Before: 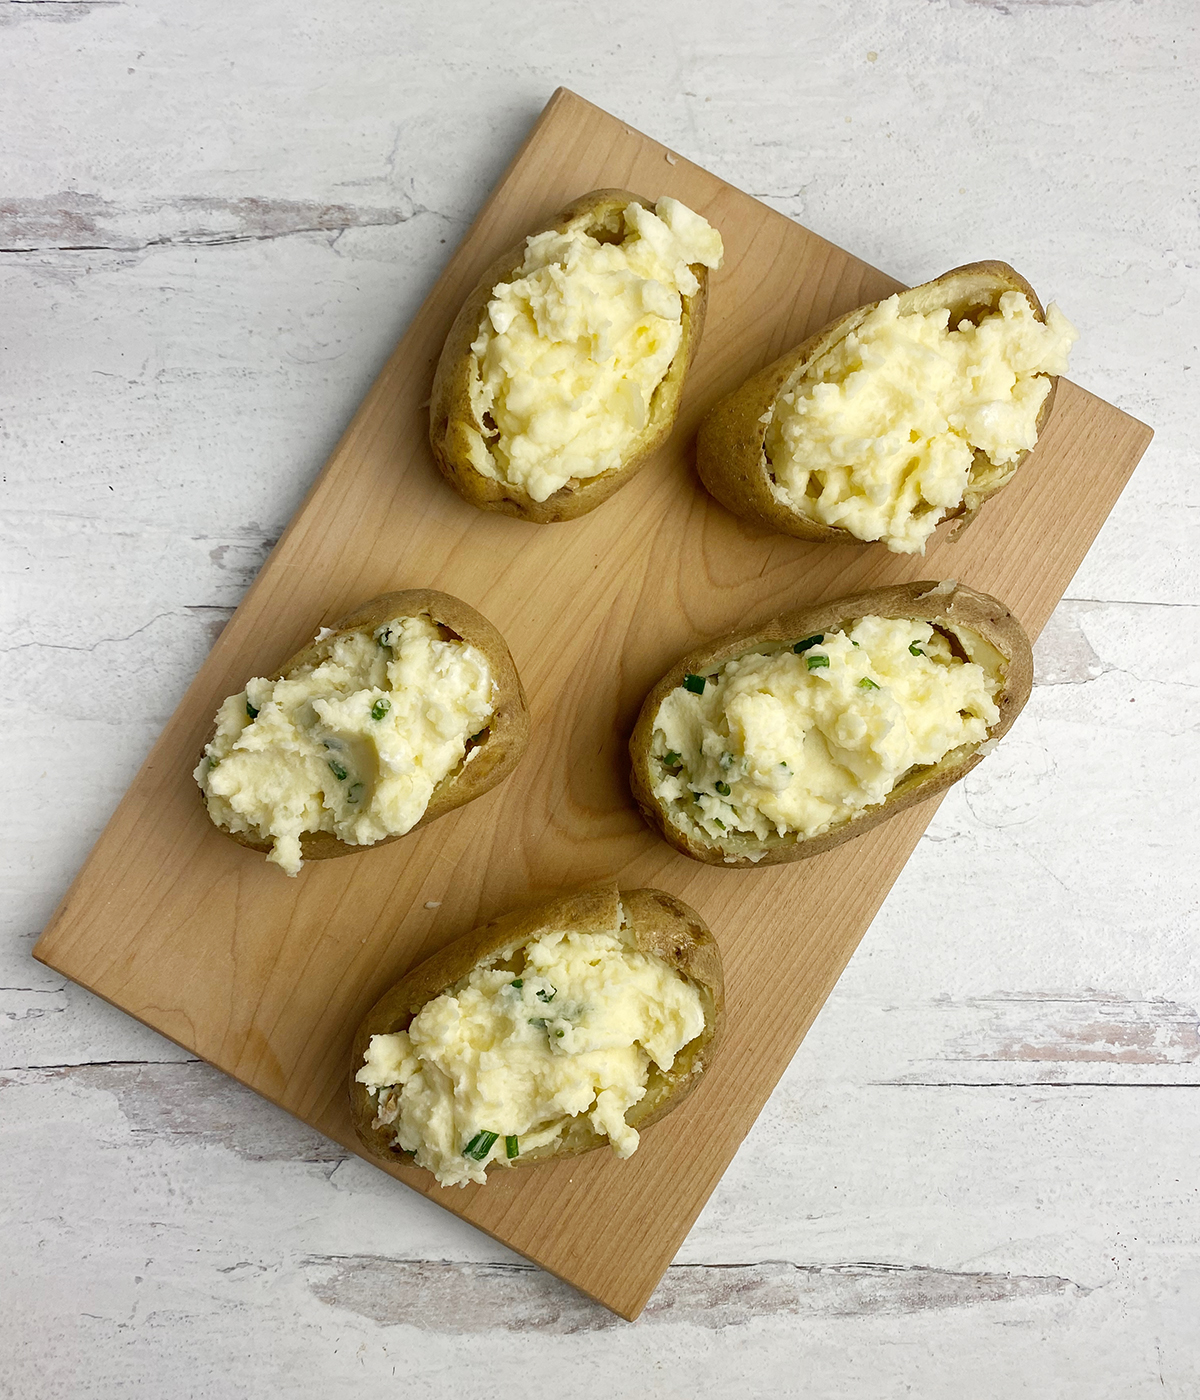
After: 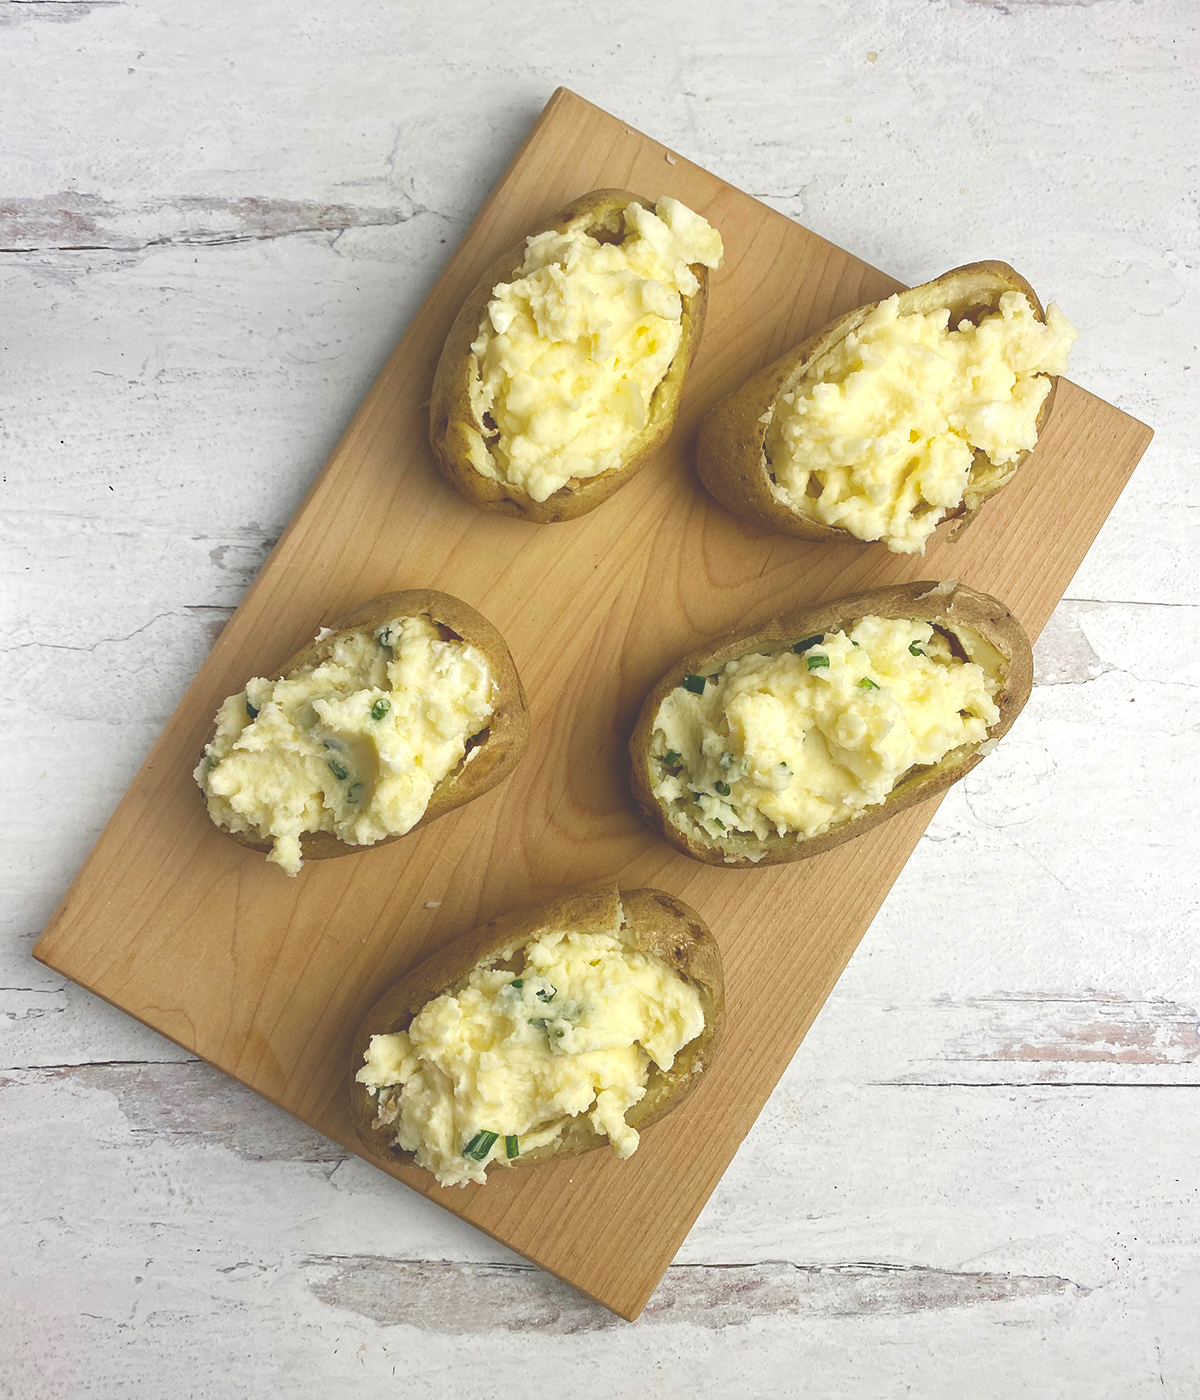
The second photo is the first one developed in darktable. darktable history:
shadows and highlights: shadows -10, white point adjustment 1.5, highlights 10
haze removal: compatibility mode true, adaptive false
contrast brightness saturation: saturation 0.13
exposure: black level correction -0.041, exposure 0.064 EV, compensate highlight preservation false
